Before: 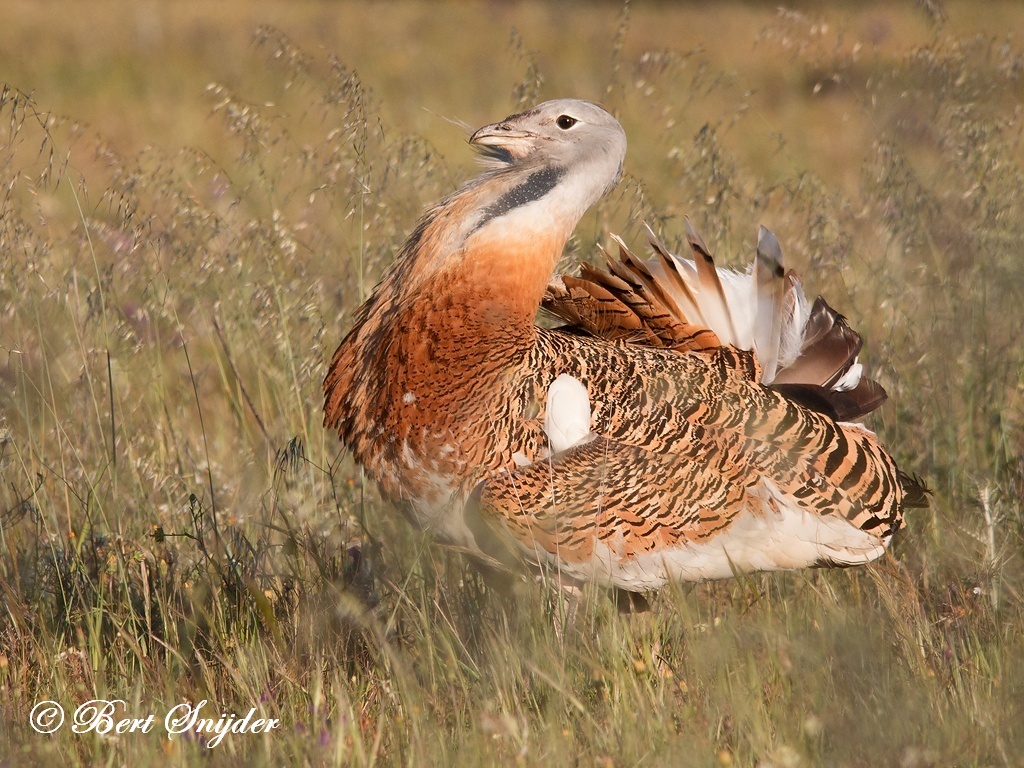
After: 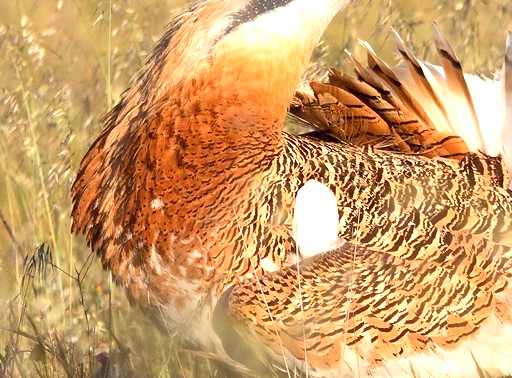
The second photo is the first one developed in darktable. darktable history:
exposure: black level correction 0, exposure 1.199 EV, compensate exposure bias true, compensate highlight preservation false
crop: left 24.672%, top 25.329%, right 25.245%, bottom 25.348%
color balance rgb: perceptual saturation grading › global saturation 0.975%, global vibrance 20%
color correction: highlights a* -1.12, highlights b* 4.61, shadows a* 3.59
